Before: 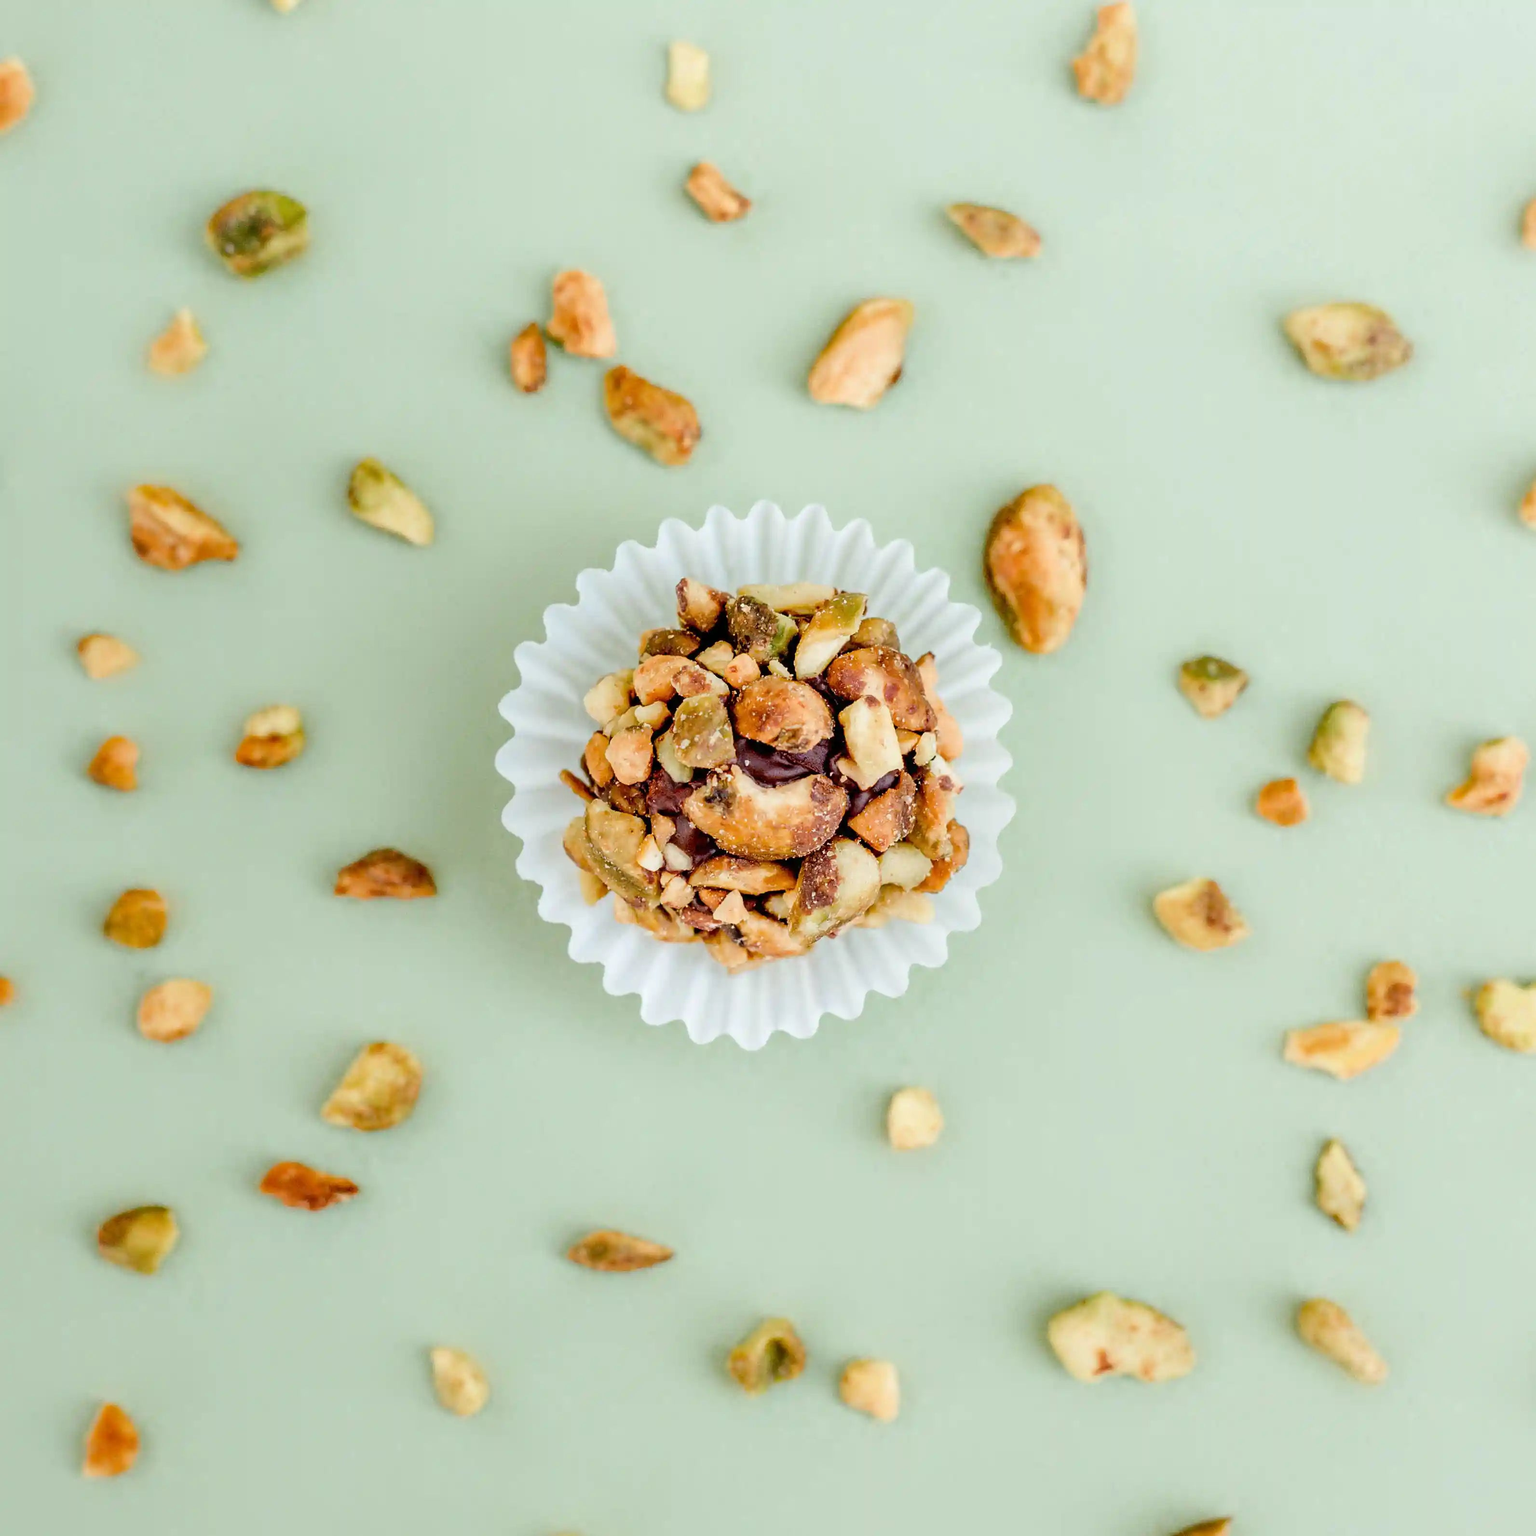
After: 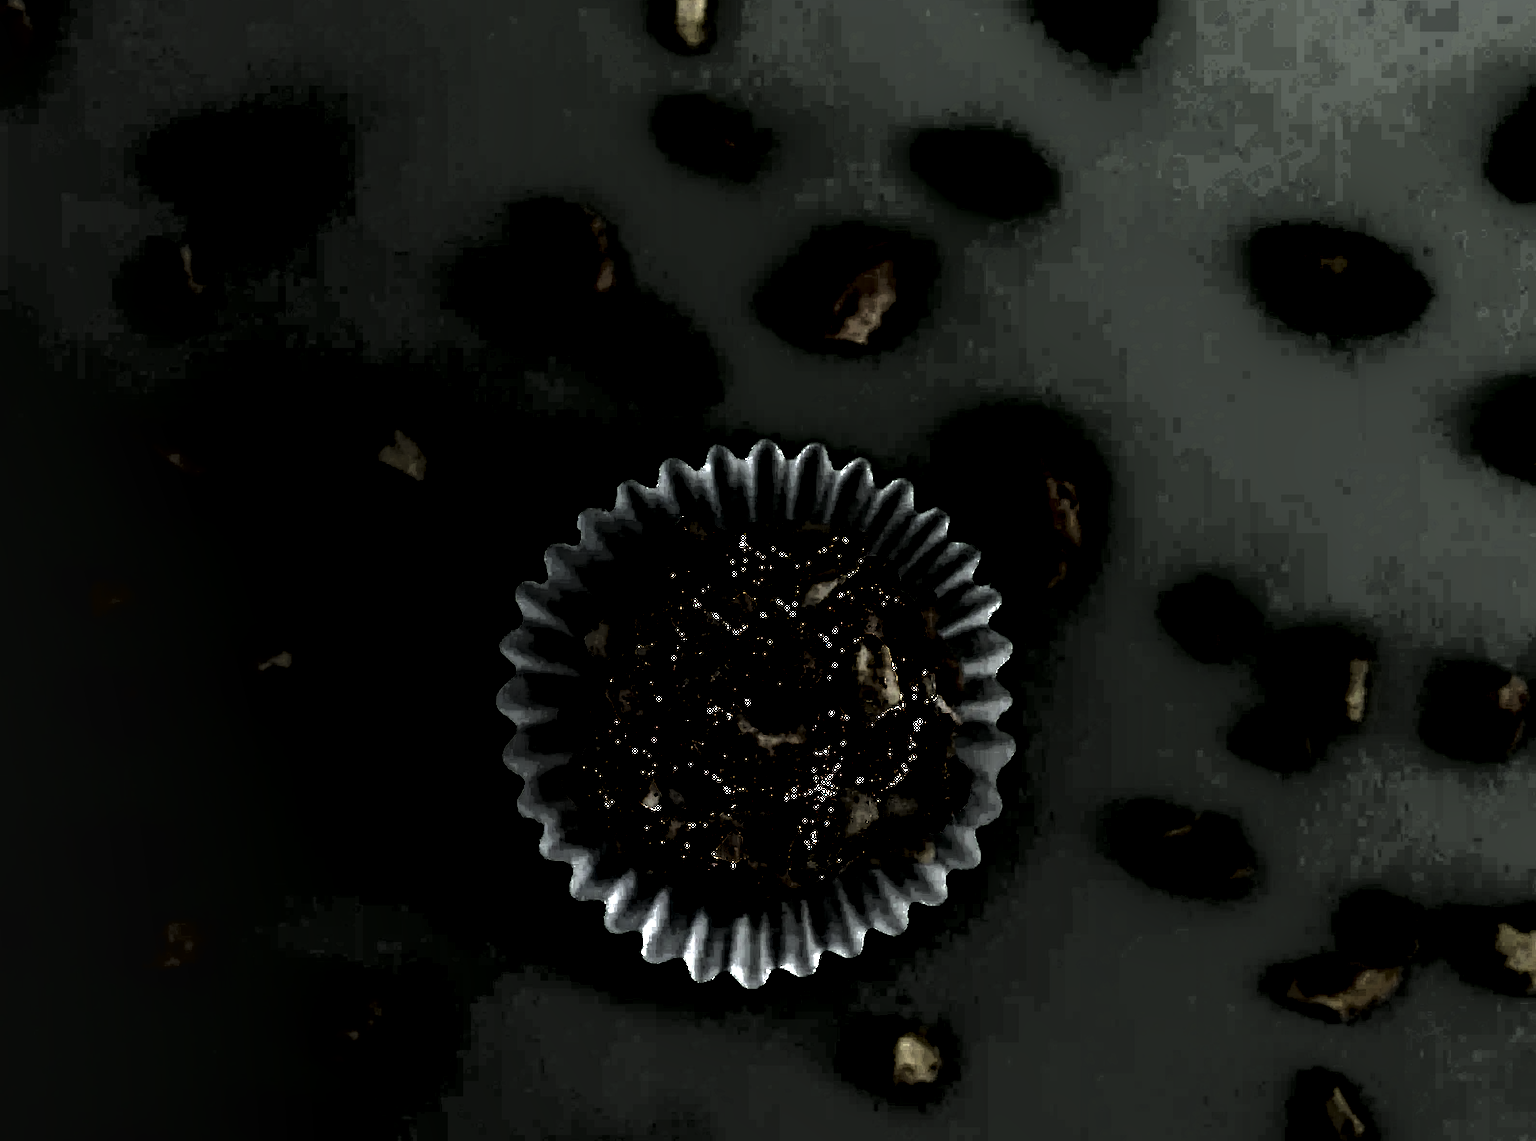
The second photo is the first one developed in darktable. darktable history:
exposure: exposure 0.201 EV, compensate highlight preservation false
crop: top 3.994%, bottom 21.628%
local contrast: highlights 6%, shadows 248%, detail 164%, midtone range 0.005
sharpen: on, module defaults
levels: black 0.081%, levels [0.721, 0.937, 0.997]
